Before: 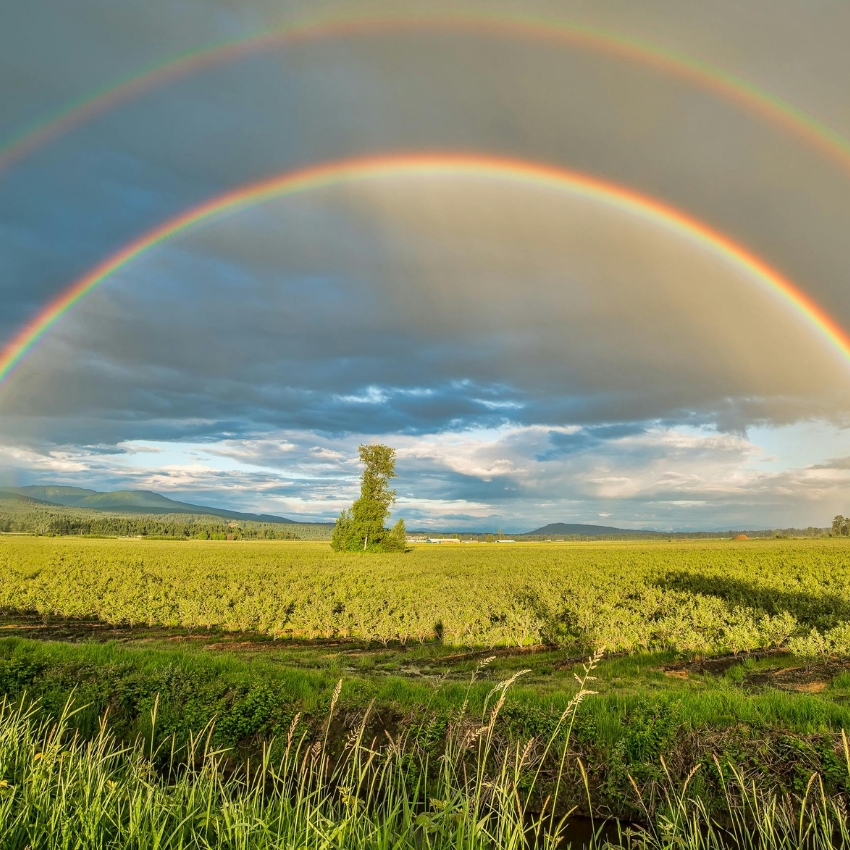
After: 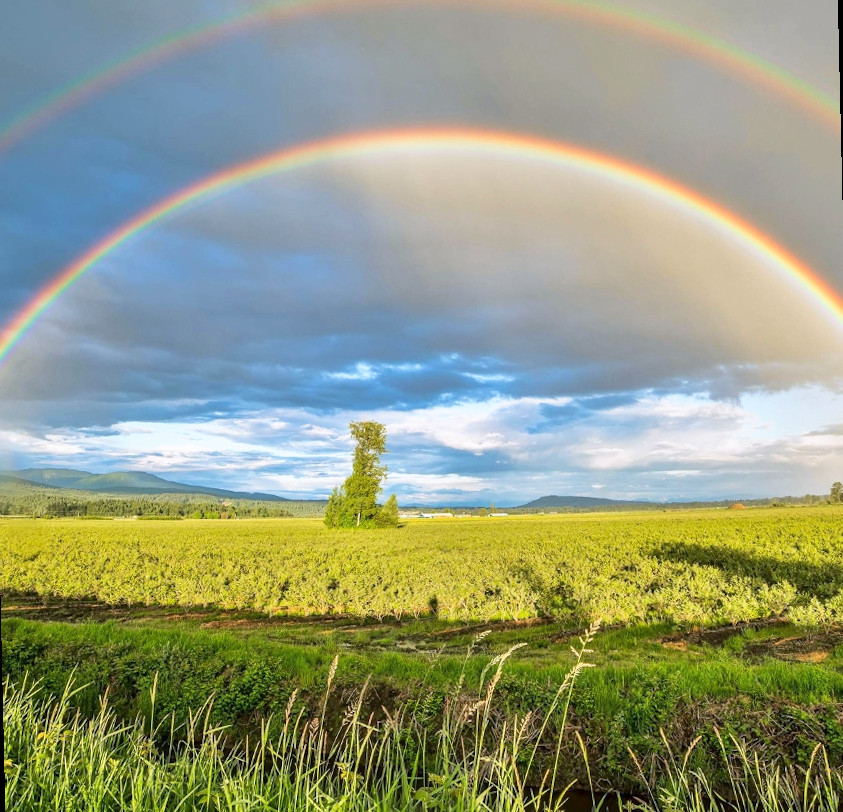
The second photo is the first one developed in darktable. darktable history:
base curve: curves: ch0 [(0, 0) (0.688, 0.865) (1, 1)], preserve colors none
rotate and perspective: rotation -1.32°, lens shift (horizontal) -0.031, crop left 0.015, crop right 0.985, crop top 0.047, crop bottom 0.982
white balance: red 0.967, blue 1.119, emerald 0.756
